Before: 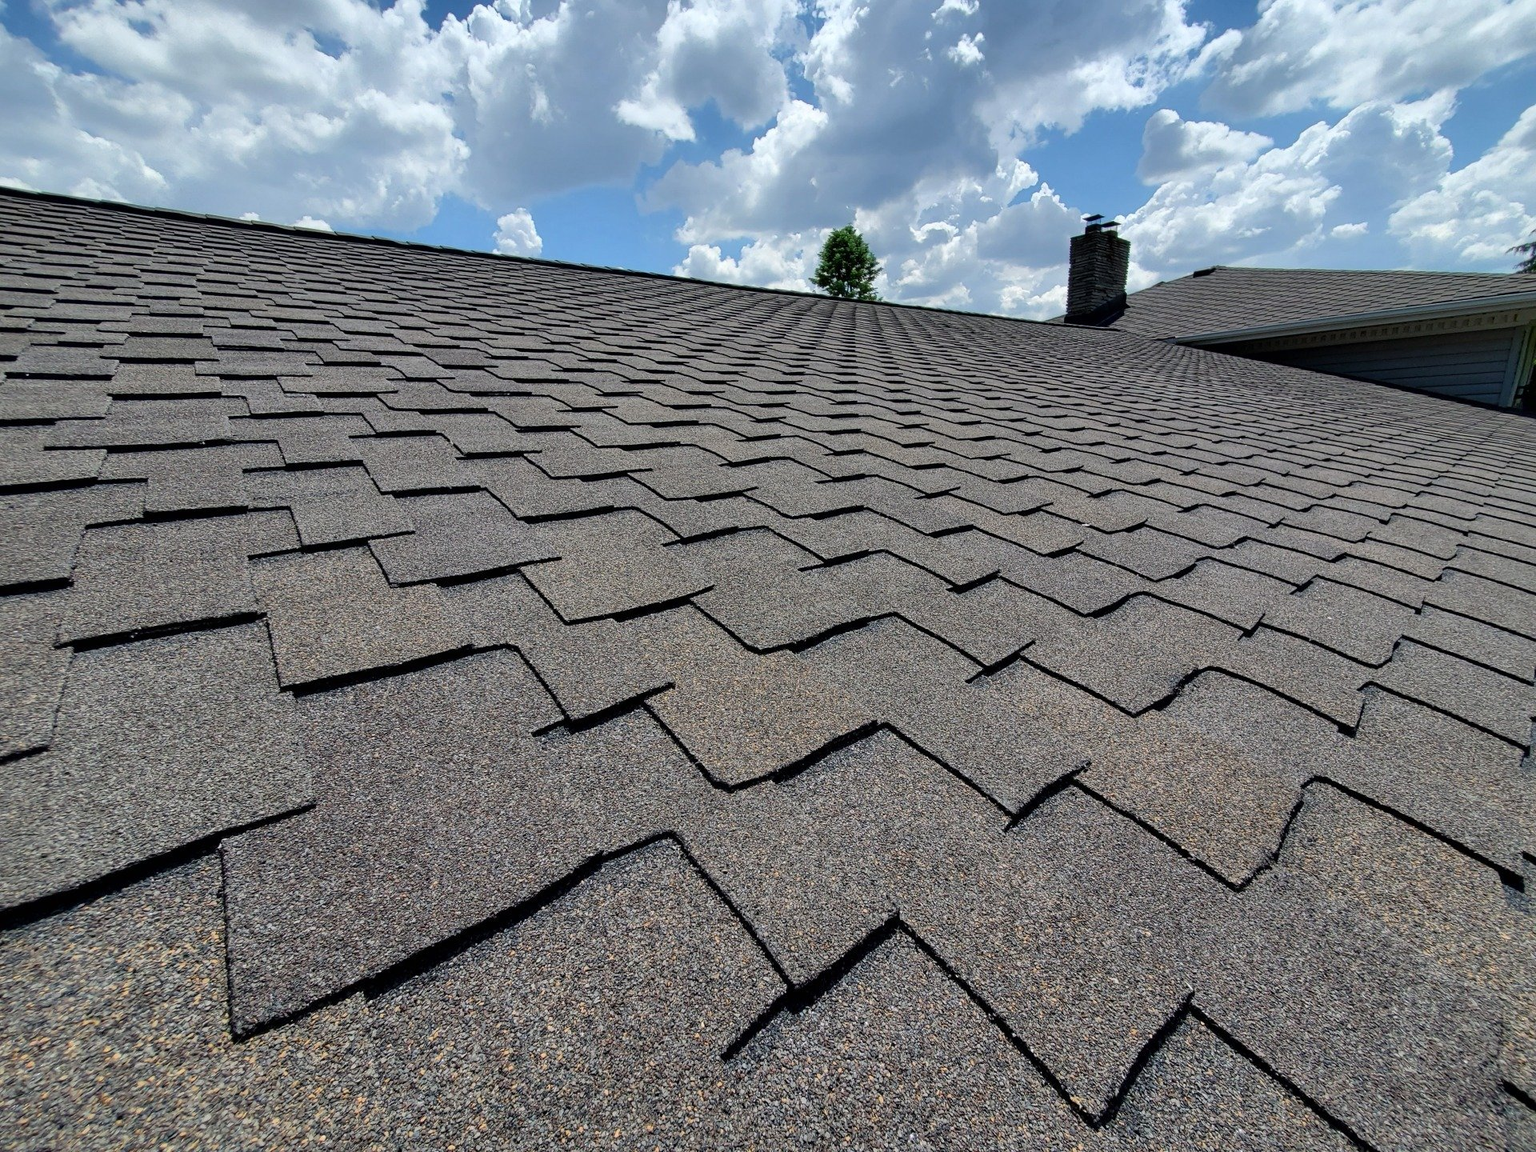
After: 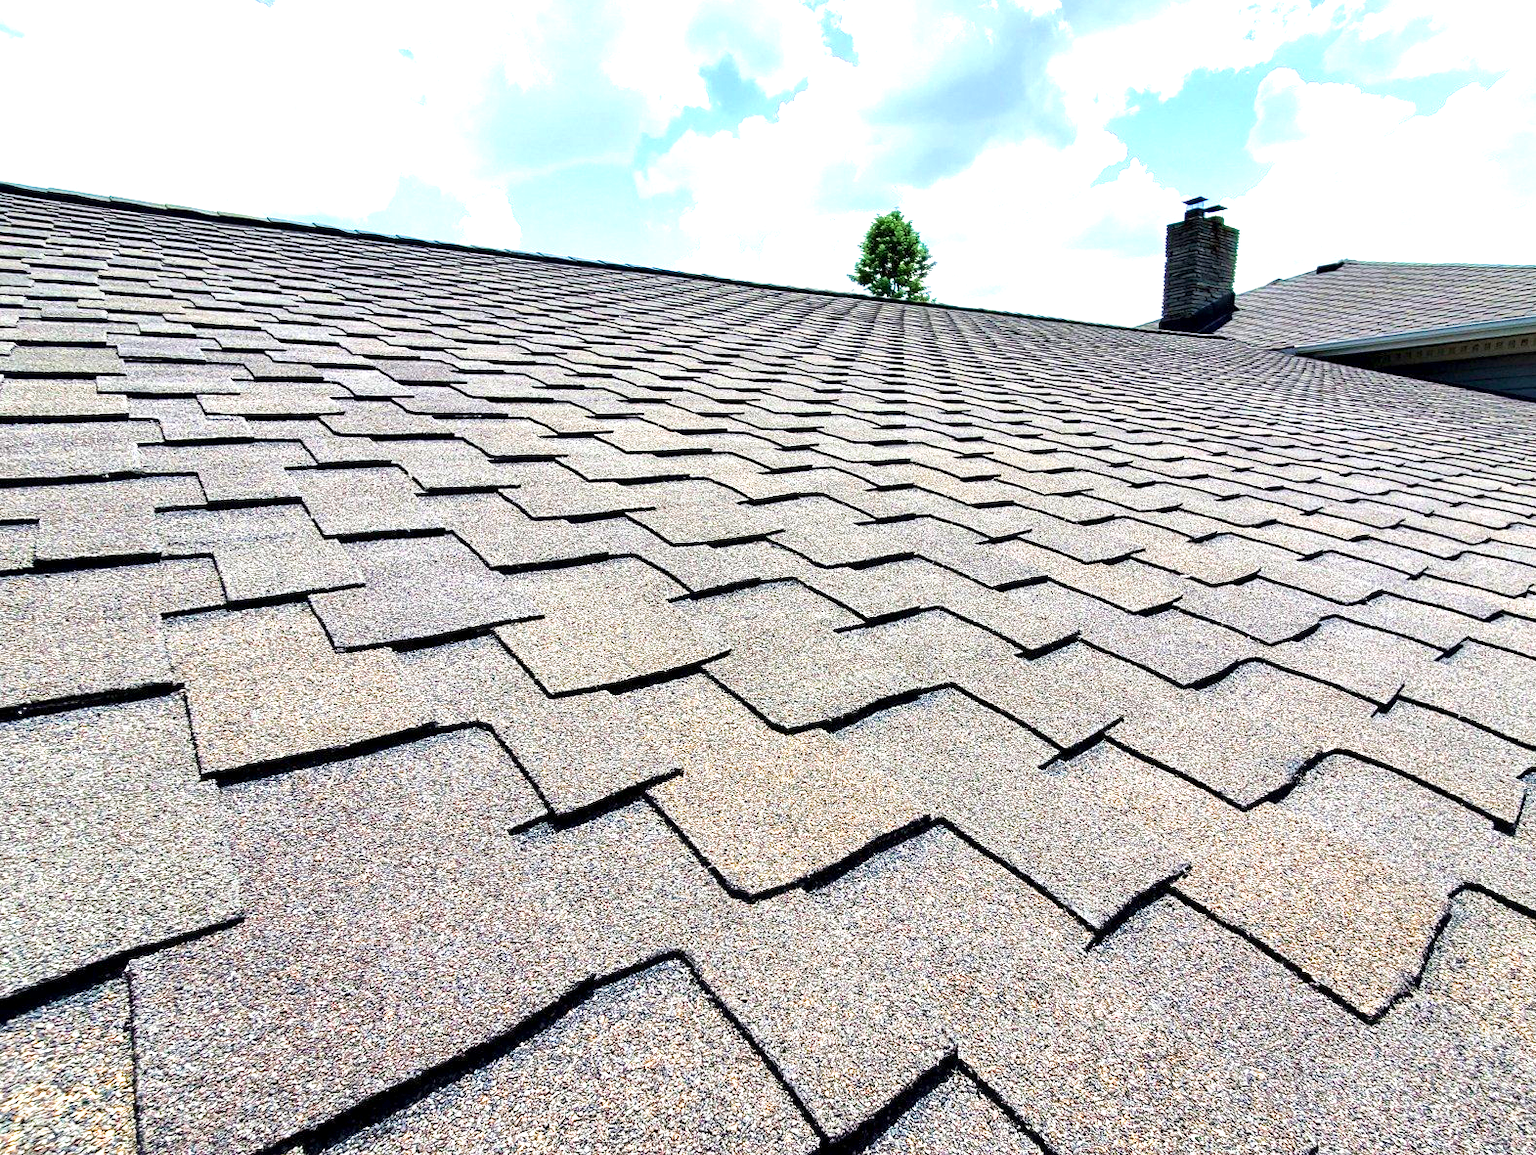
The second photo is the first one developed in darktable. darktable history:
crop and rotate: left 7.56%, top 4.695%, right 10.6%, bottom 13.174%
velvia: strength 44.34%
exposure: black level correction 0.001, exposure 1.711 EV, compensate highlight preservation false
